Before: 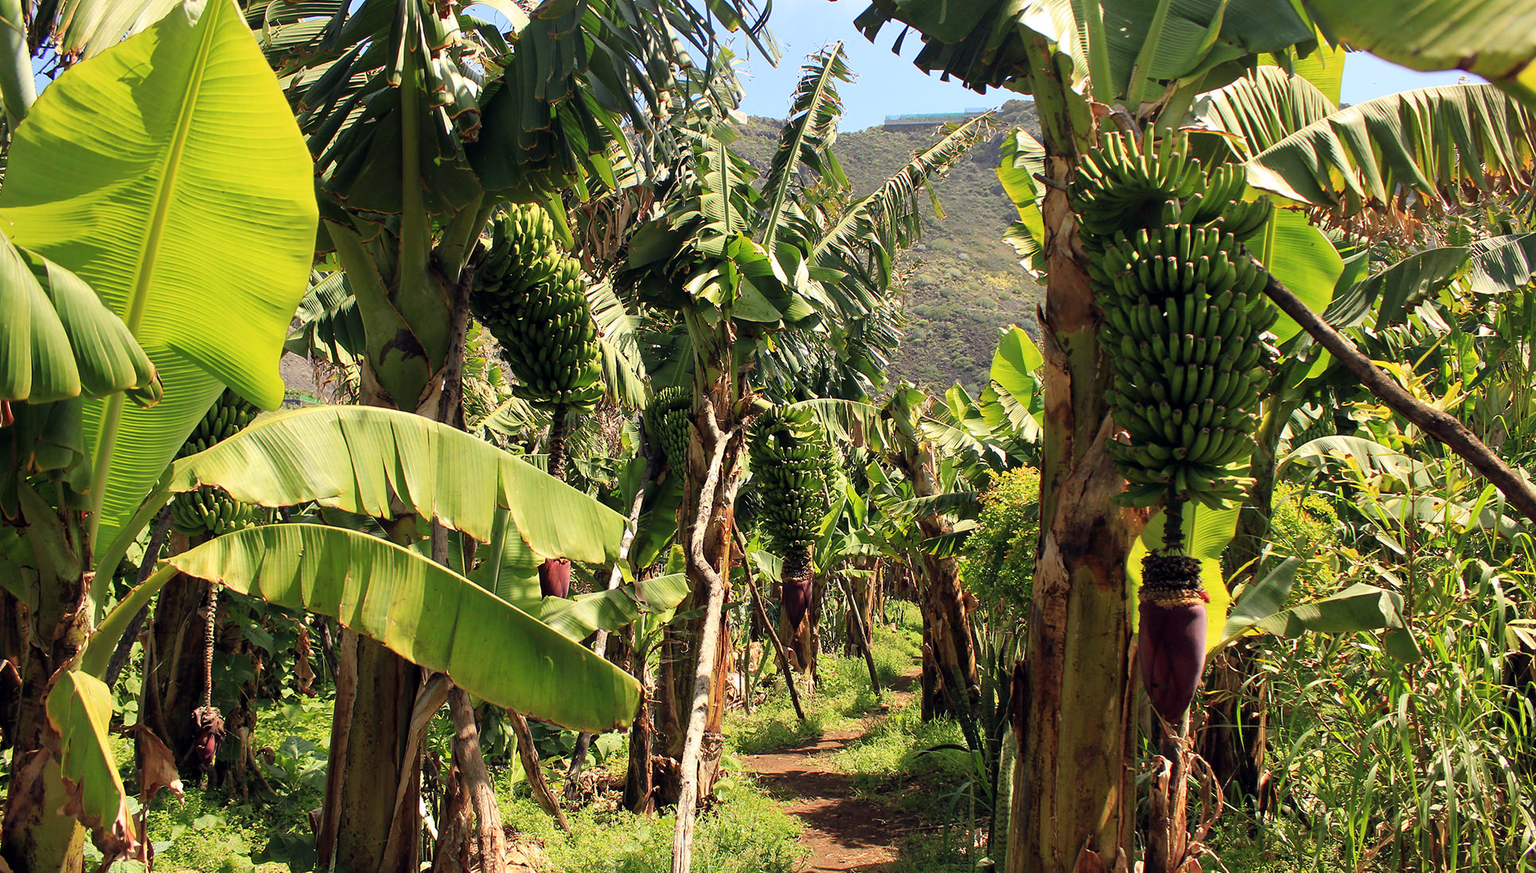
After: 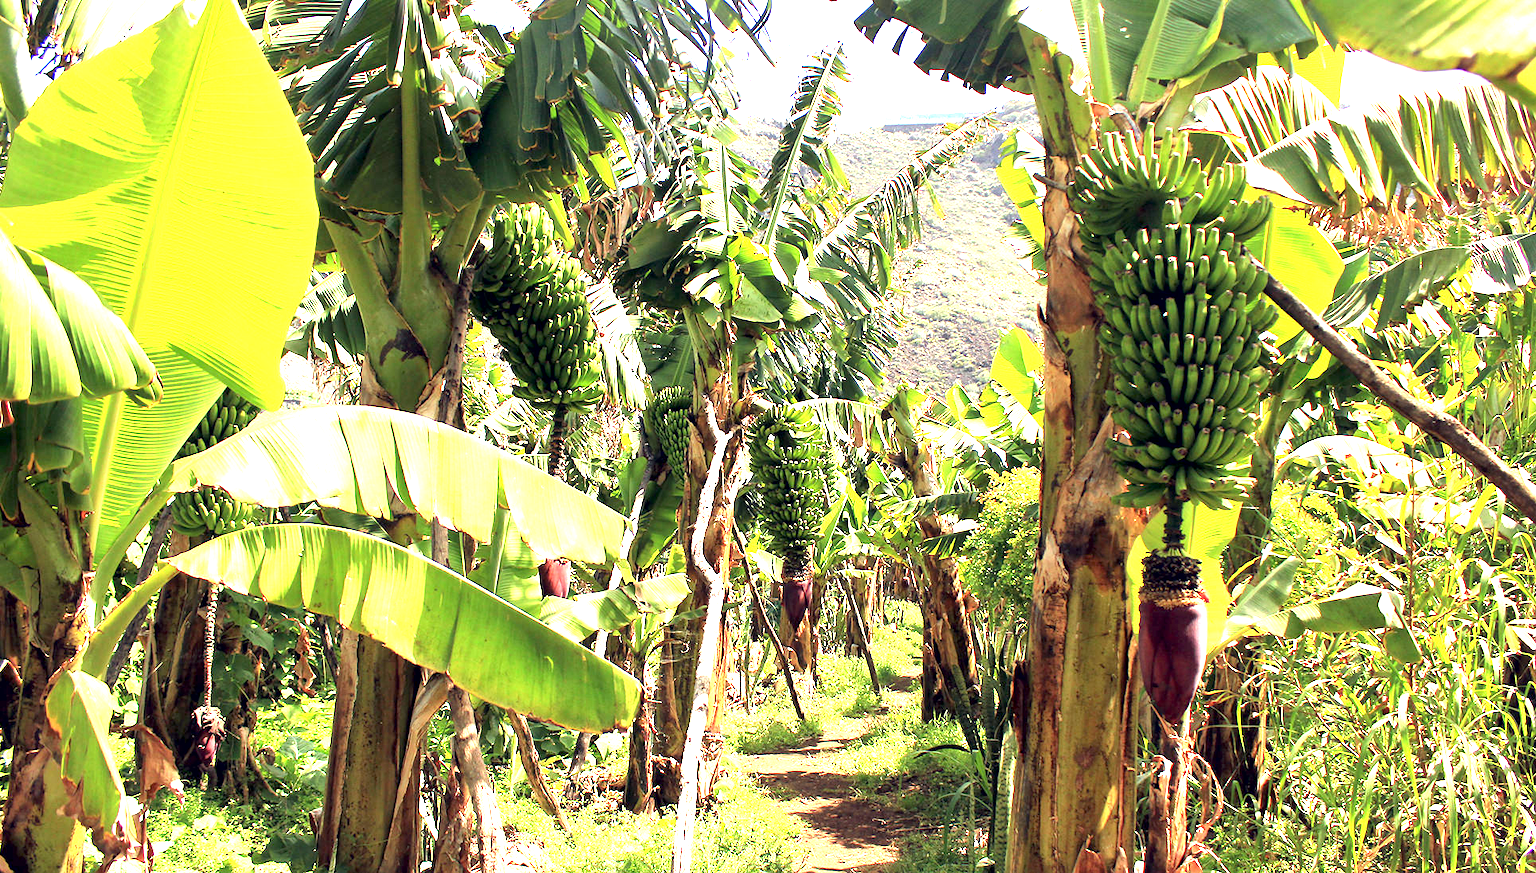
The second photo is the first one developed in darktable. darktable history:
exposure: black level correction 0.001, exposure 1.995 EV, compensate highlight preservation false
local contrast: mode bilateral grid, contrast 20, coarseness 50, detail 119%, midtone range 0.2
